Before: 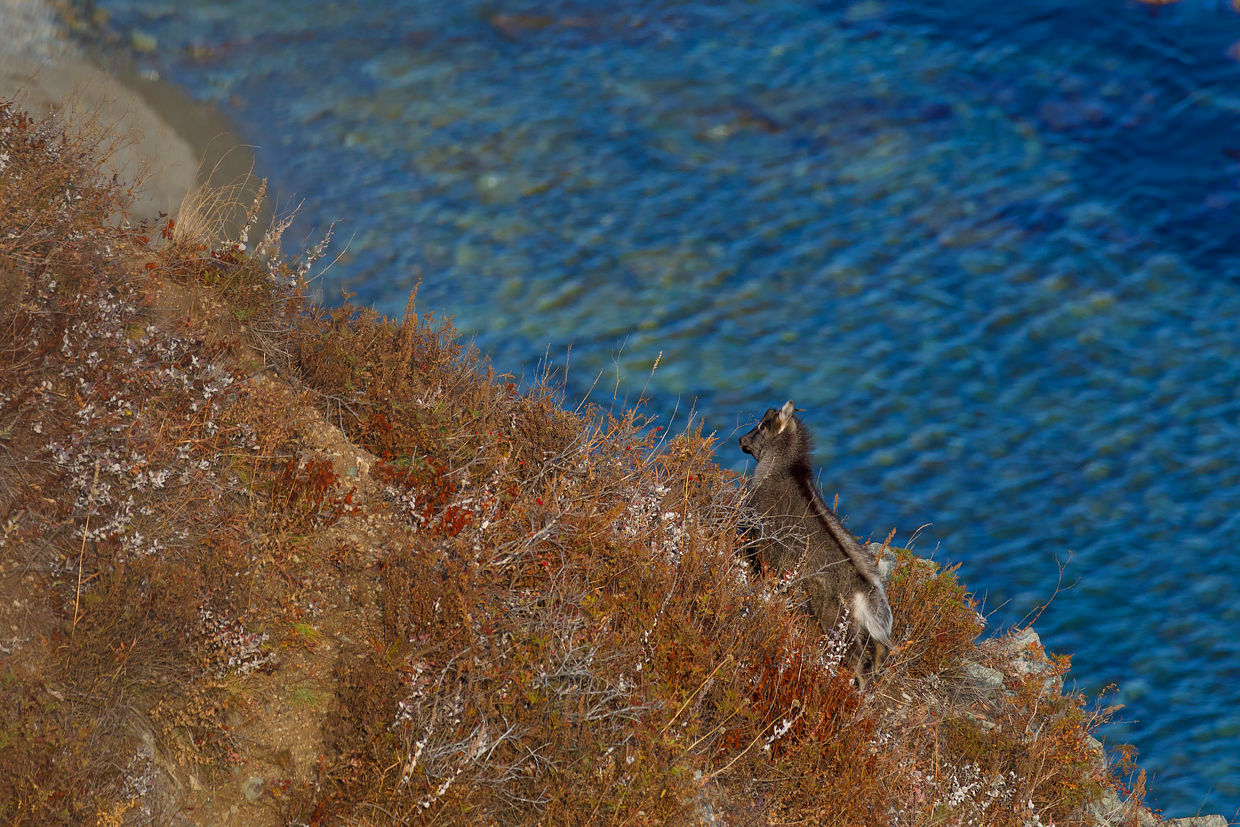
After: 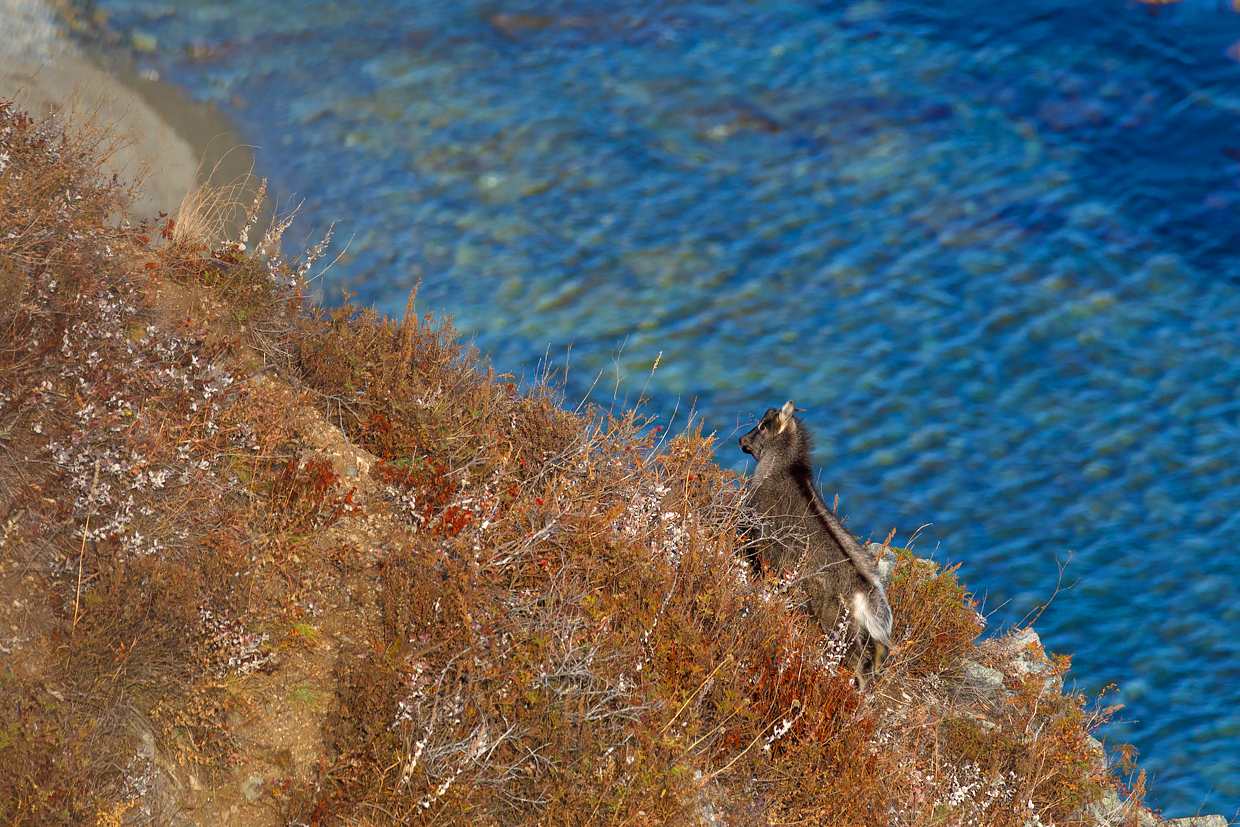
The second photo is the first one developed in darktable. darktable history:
color zones: mix -124.13%
tone equalizer: -8 EV -0.402 EV, -7 EV -0.383 EV, -6 EV -0.33 EV, -5 EV -0.26 EV, -3 EV 0.196 EV, -2 EV 0.356 EV, -1 EV 0.373 EV, +0 EV 0.422 EV
exposure: exposure 0.203 EV, compensate highlight preservation false
